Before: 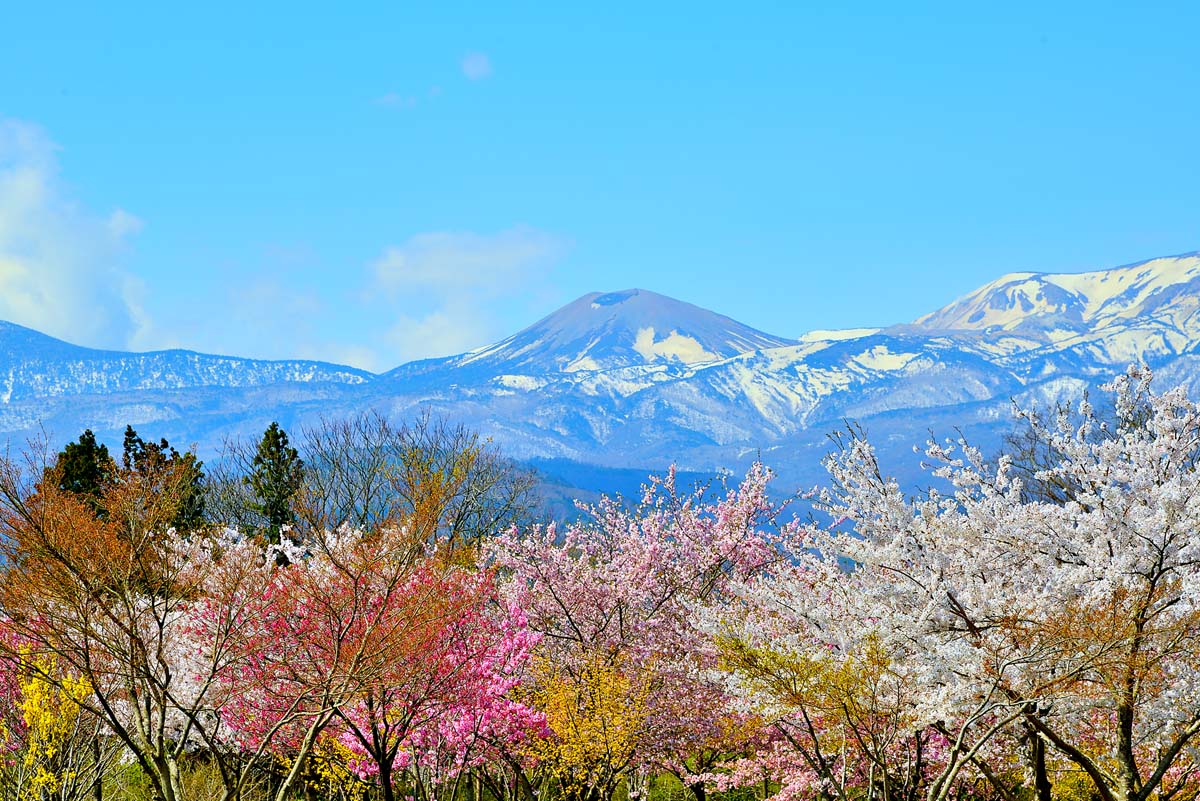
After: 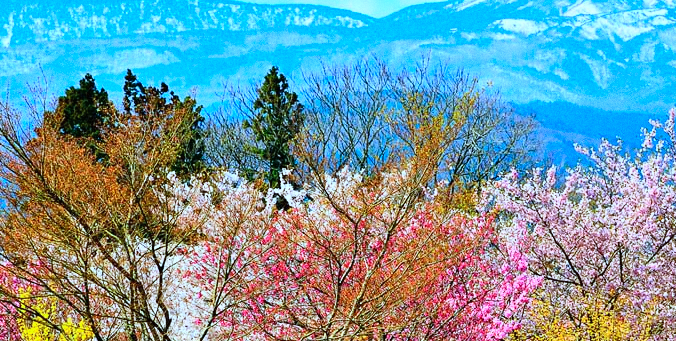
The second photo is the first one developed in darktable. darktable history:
crop: top 44.483%, right 43.593%, bottom 12.892%
grain: coarseness 0.47 ISO
contrast brightness saturation: contrast 0.2, brightness 0.16, saturation 0.22
color calibration: illuminant Planckian (black body), x 0.378, y 0.375, temperature 4065 K
